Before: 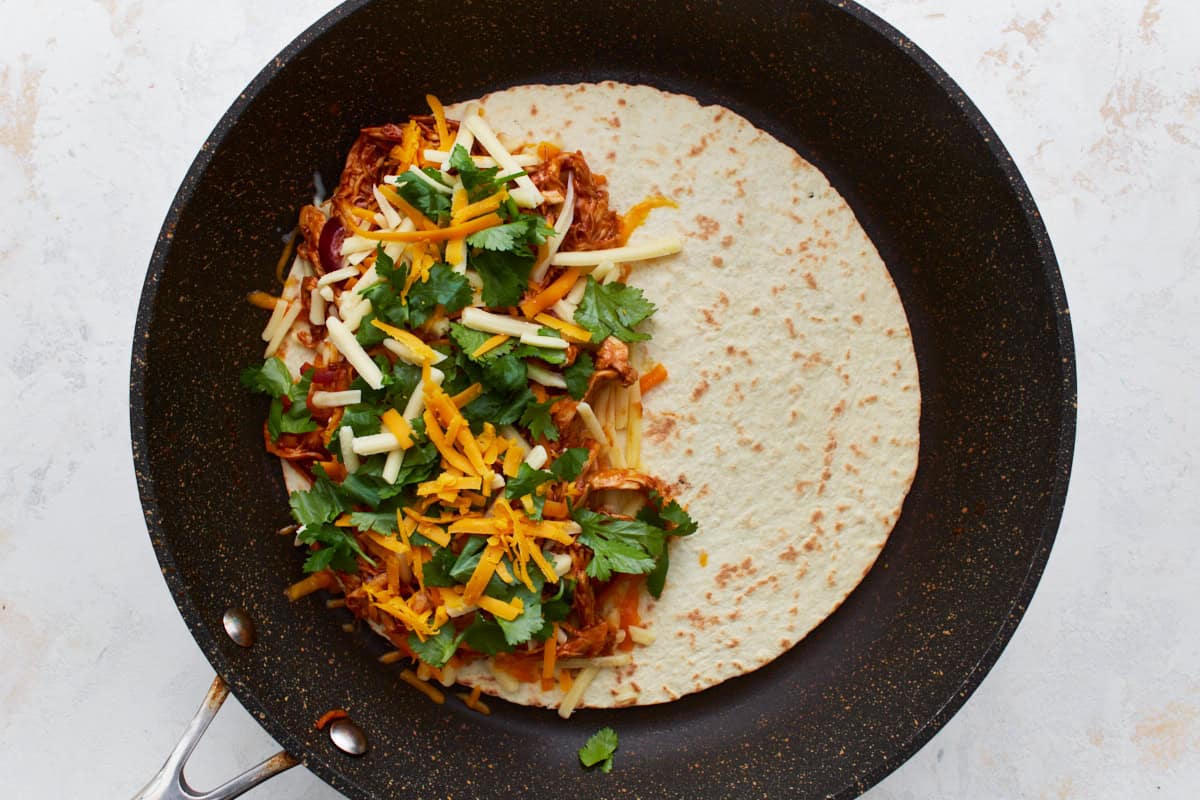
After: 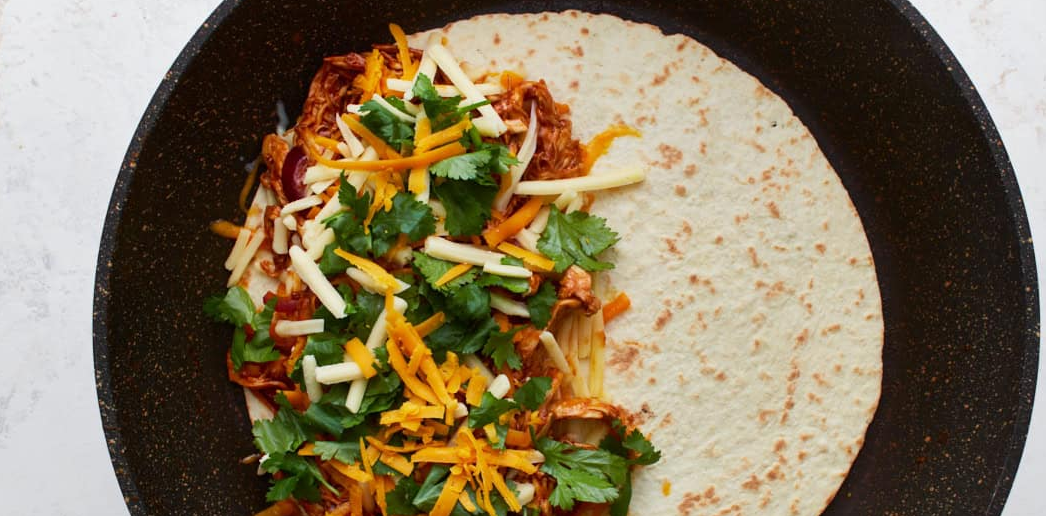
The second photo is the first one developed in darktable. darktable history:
crop: left 3.128%, top 8.959%, right 9.638%, bottom 26.467%
